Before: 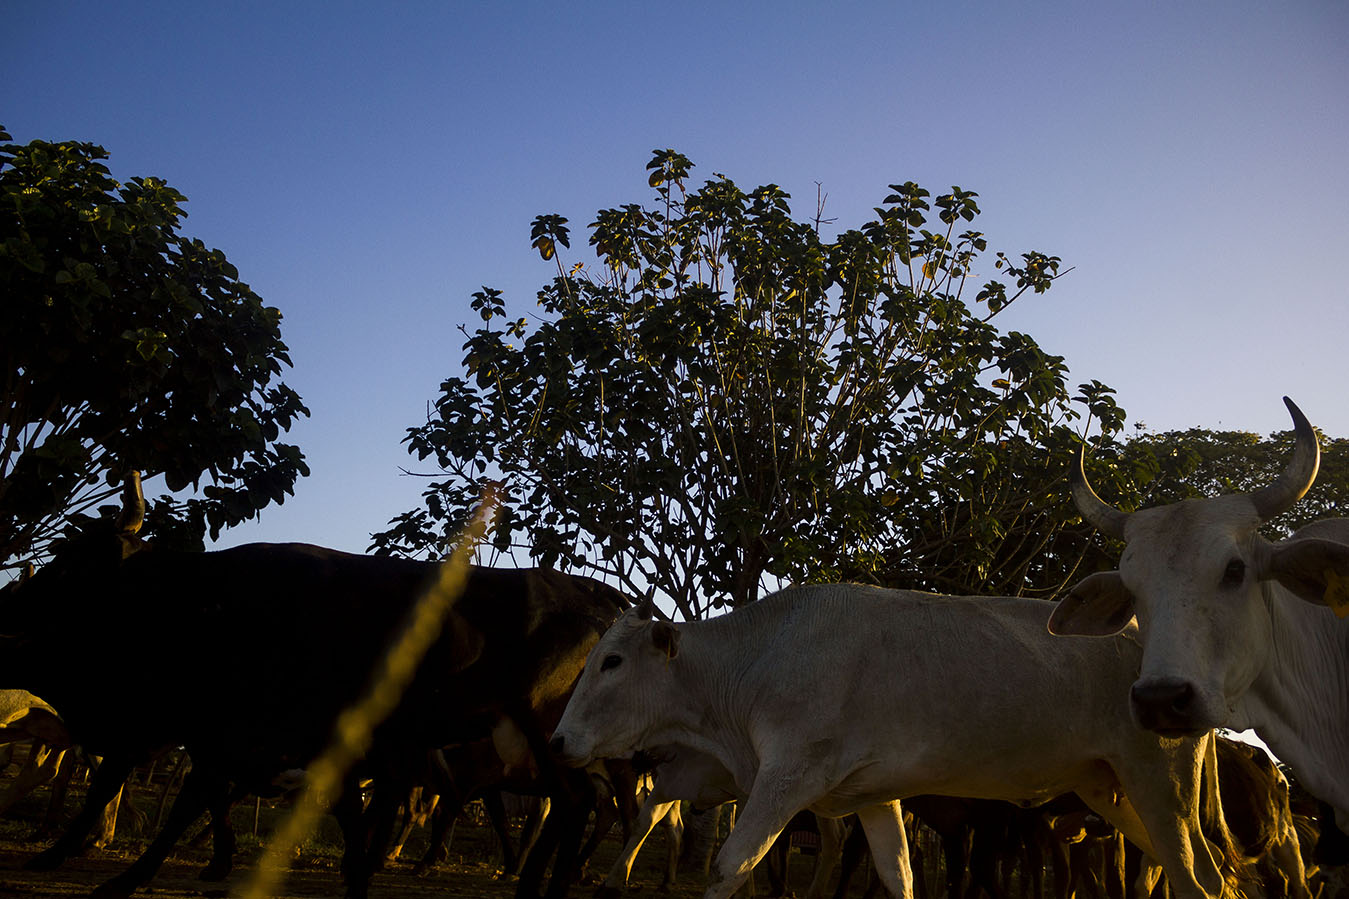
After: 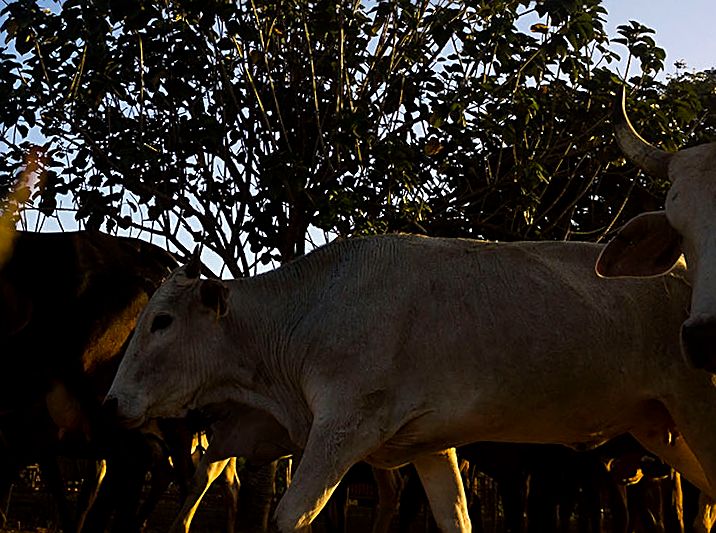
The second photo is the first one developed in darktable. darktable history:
color balance: contrast 10%
sharpen: on, module defaults
rotate and perspective: rotation -2.29°, automatic cropping off
crop: left 34.479%, top 38.822%, right 13.718%, bottom 5.172%
